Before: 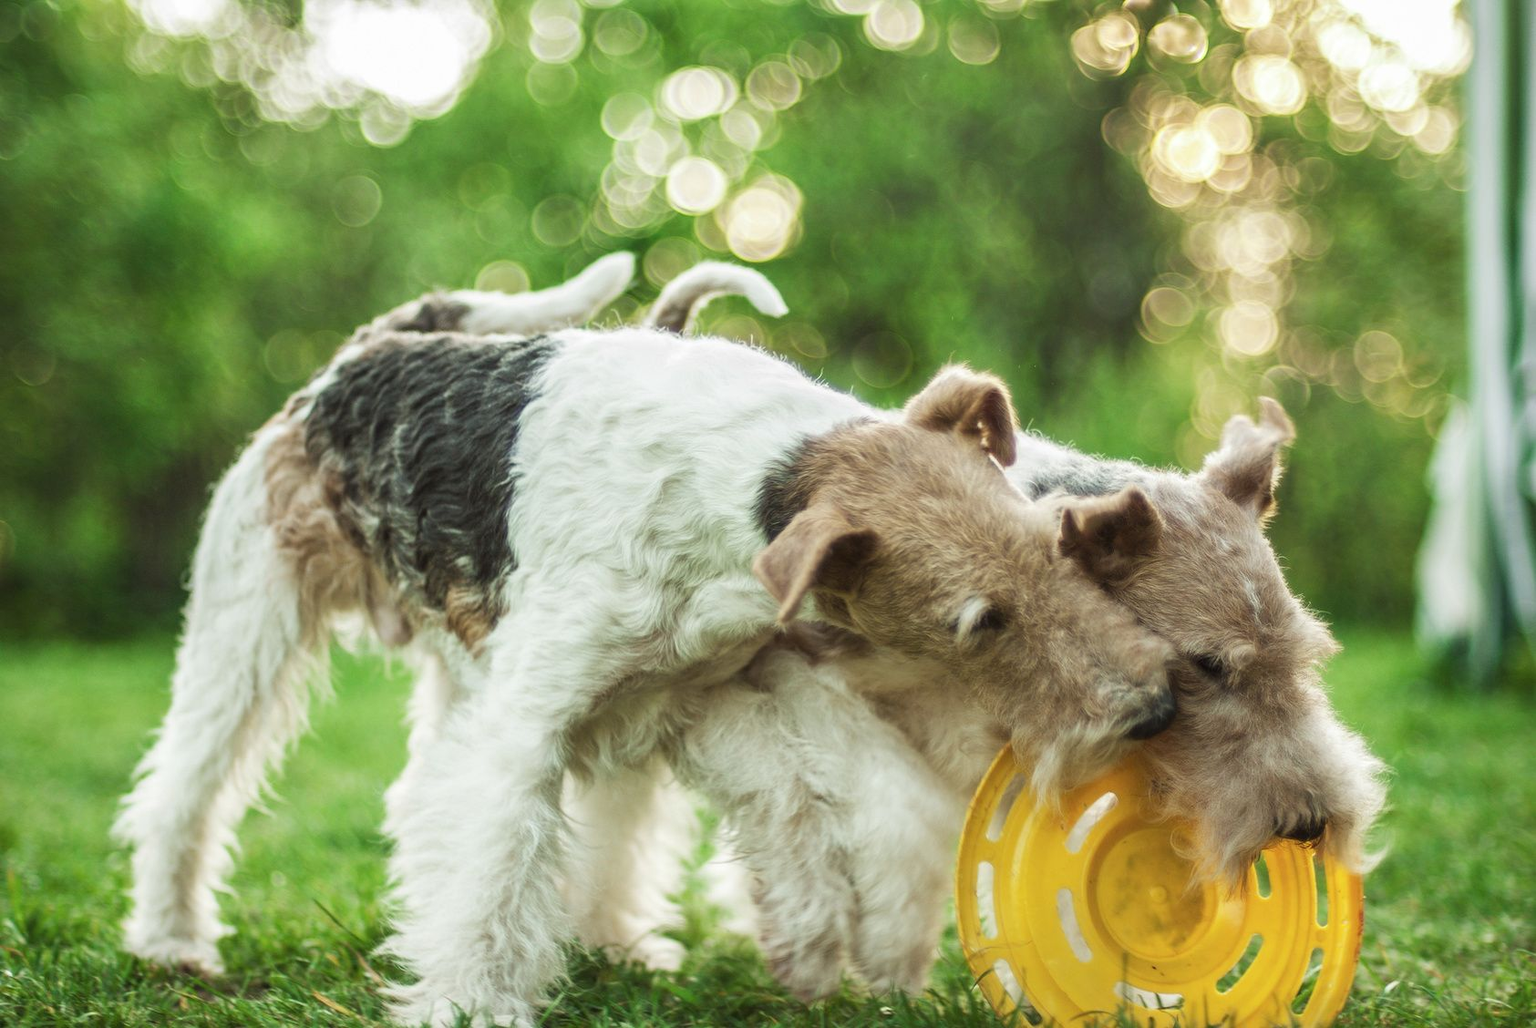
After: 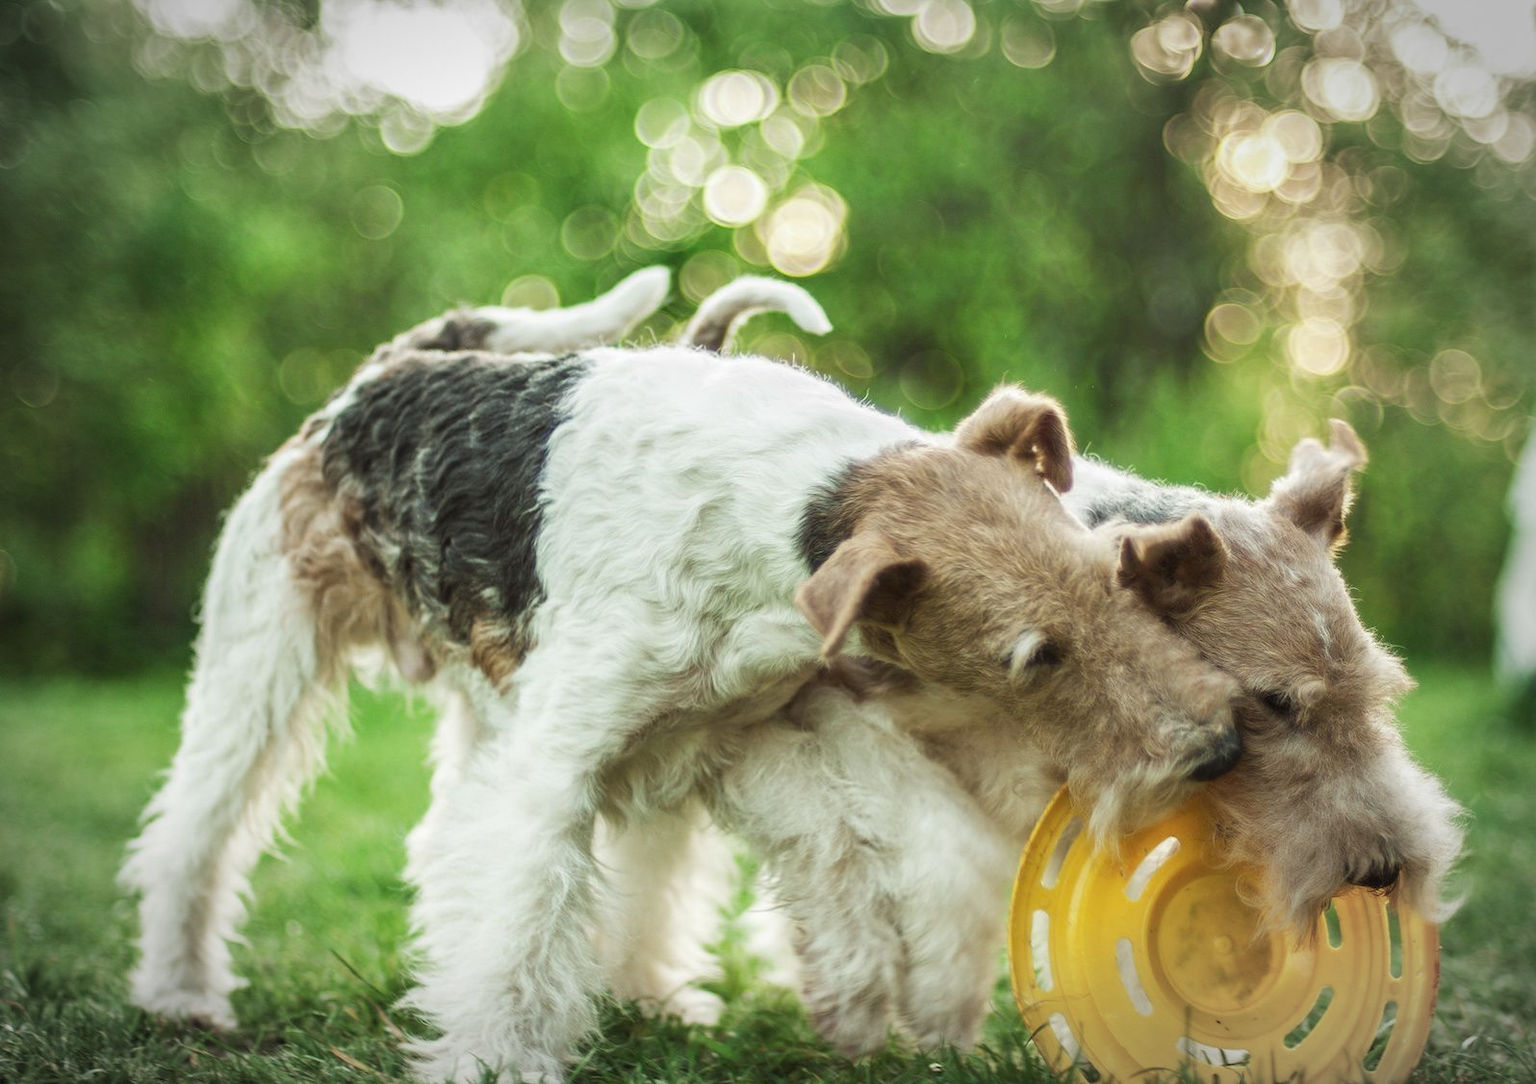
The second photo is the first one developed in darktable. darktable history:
vignetting: automatic ratio true
crop and rotate: left 0%, right 5.272%
